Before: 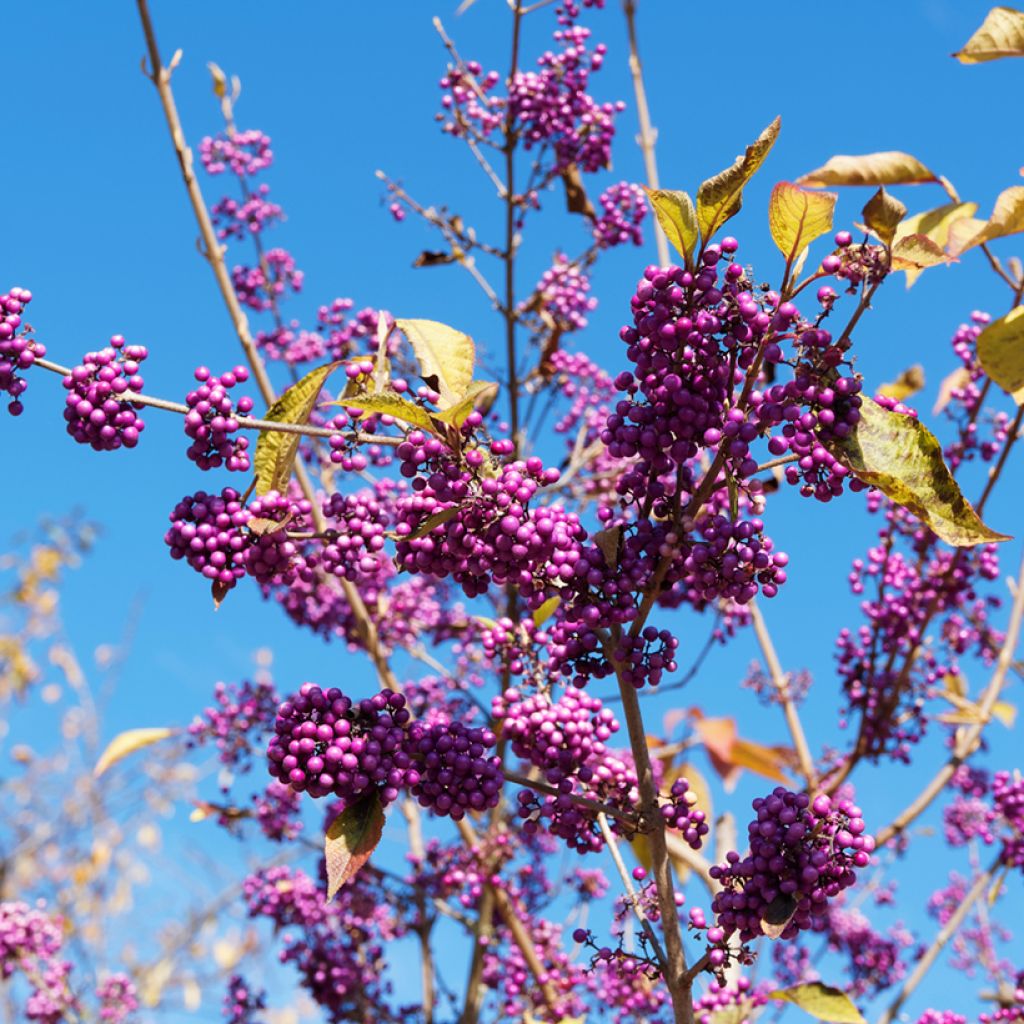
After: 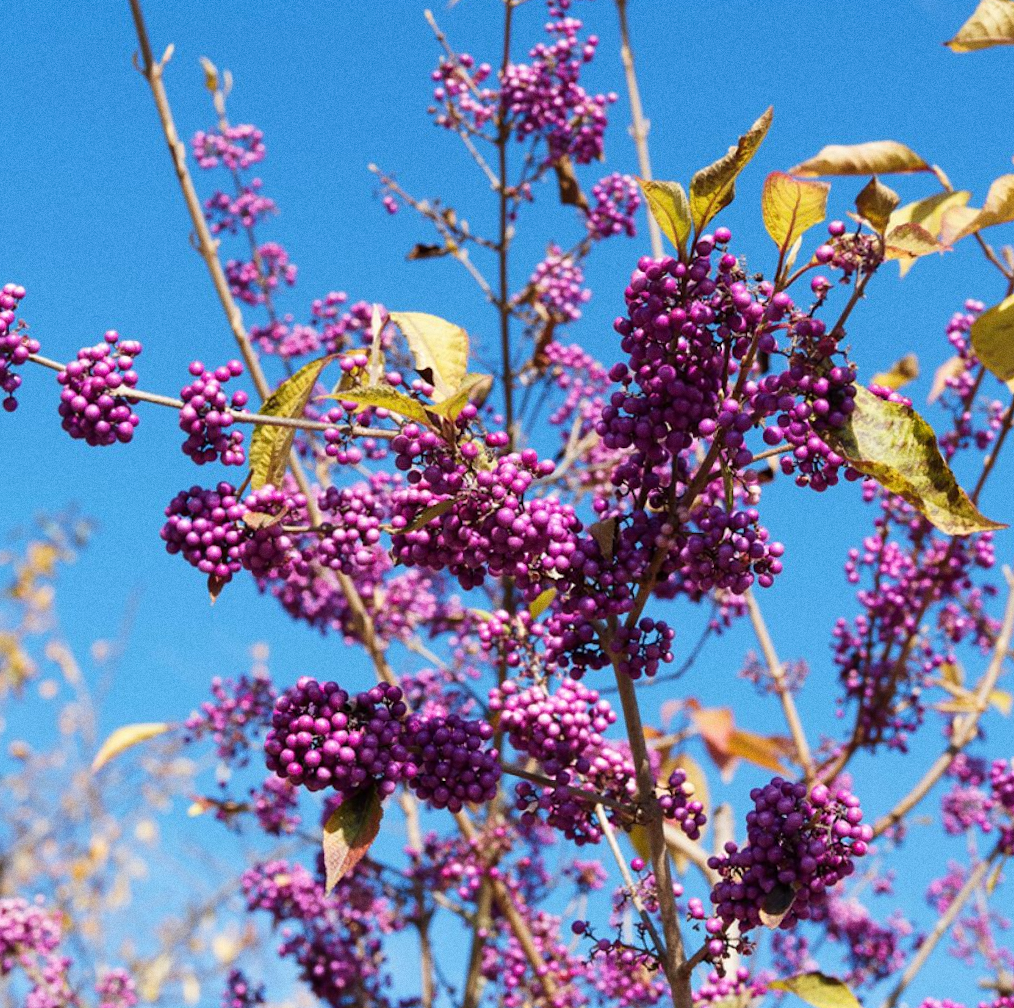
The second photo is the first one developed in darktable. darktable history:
grain: coarseness 0.09 ISO
rotate and perspective: rotation -0.45°, automatic cropping original format, crop left 0.008, crop right 0.992, crop top 0.012, crop bottom 0.988
